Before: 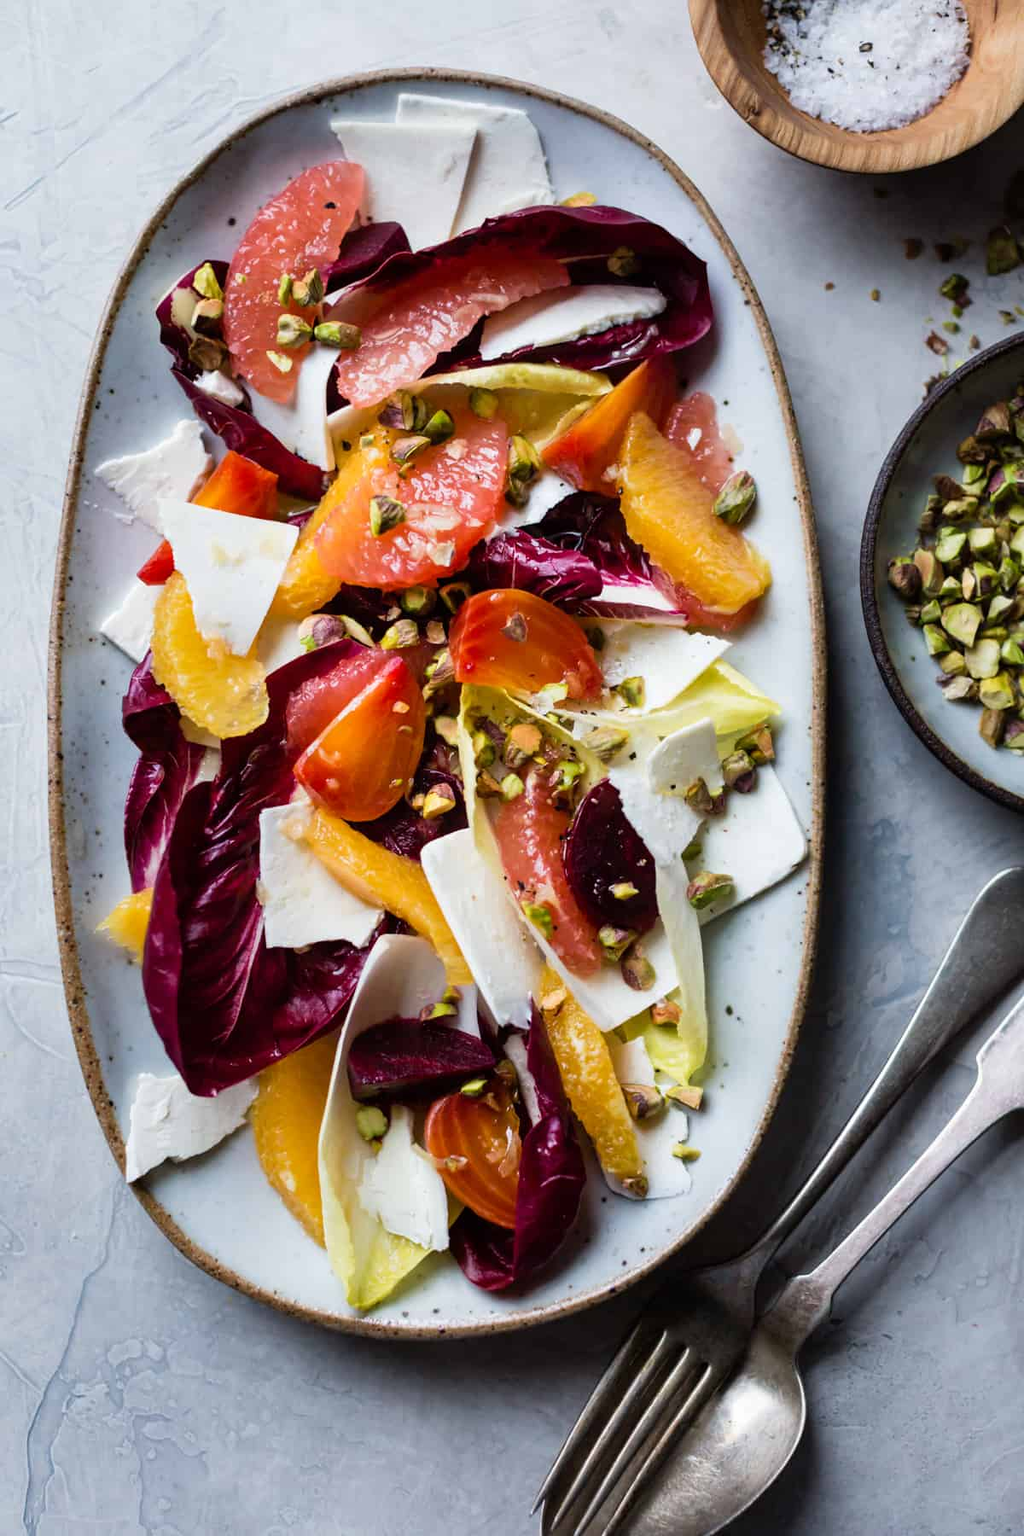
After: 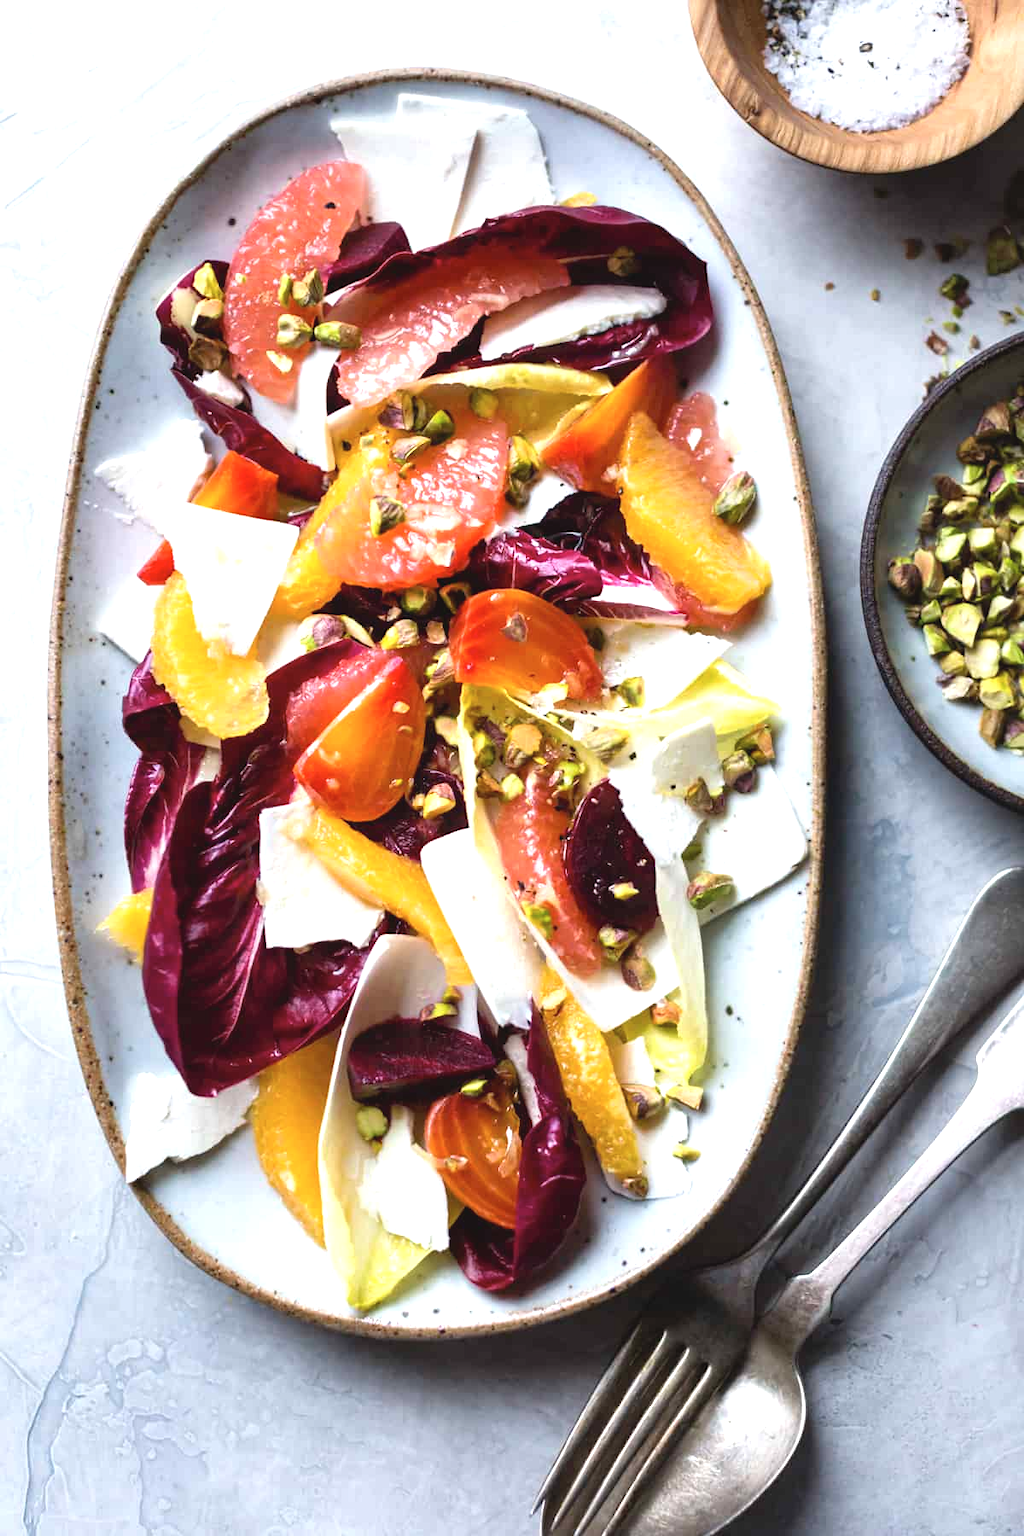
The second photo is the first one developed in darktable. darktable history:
contrast brightness saturation: contrast -0.1, saturation -0.1
exposure: black level correction 0, exposure 0.953 EV, compensate exposure bias true, compensate highlight preservation false
